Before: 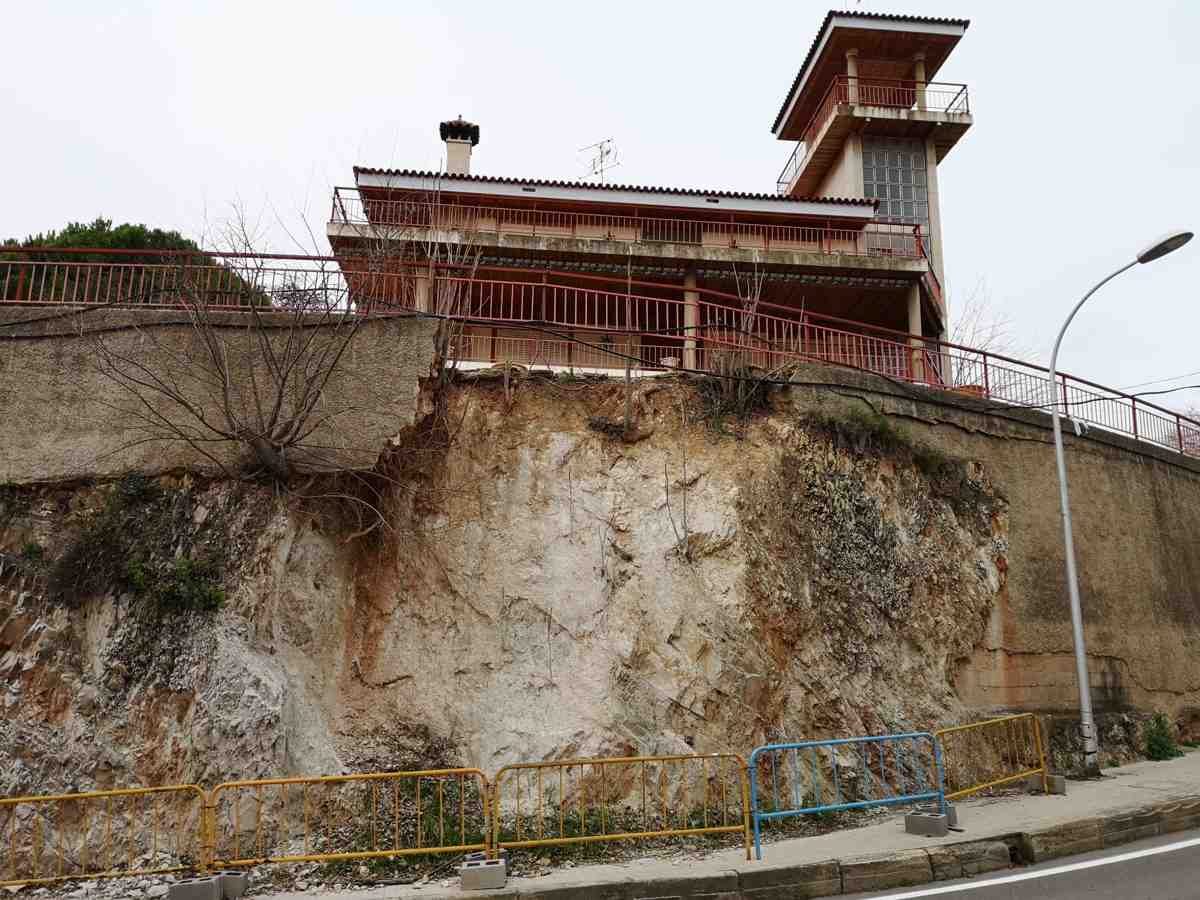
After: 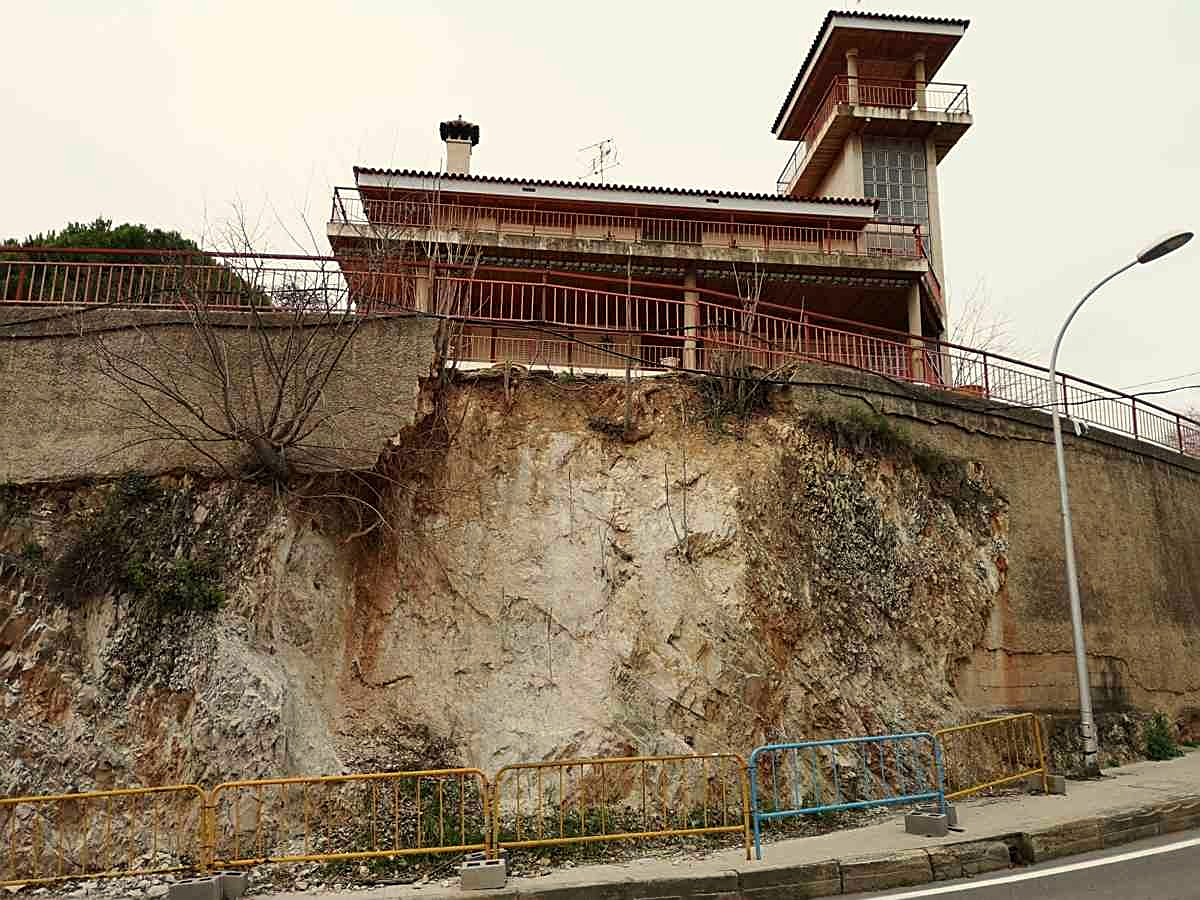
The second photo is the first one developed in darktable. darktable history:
sharpen: on, module defaults
white balance: red 1.029, blue 0.92
